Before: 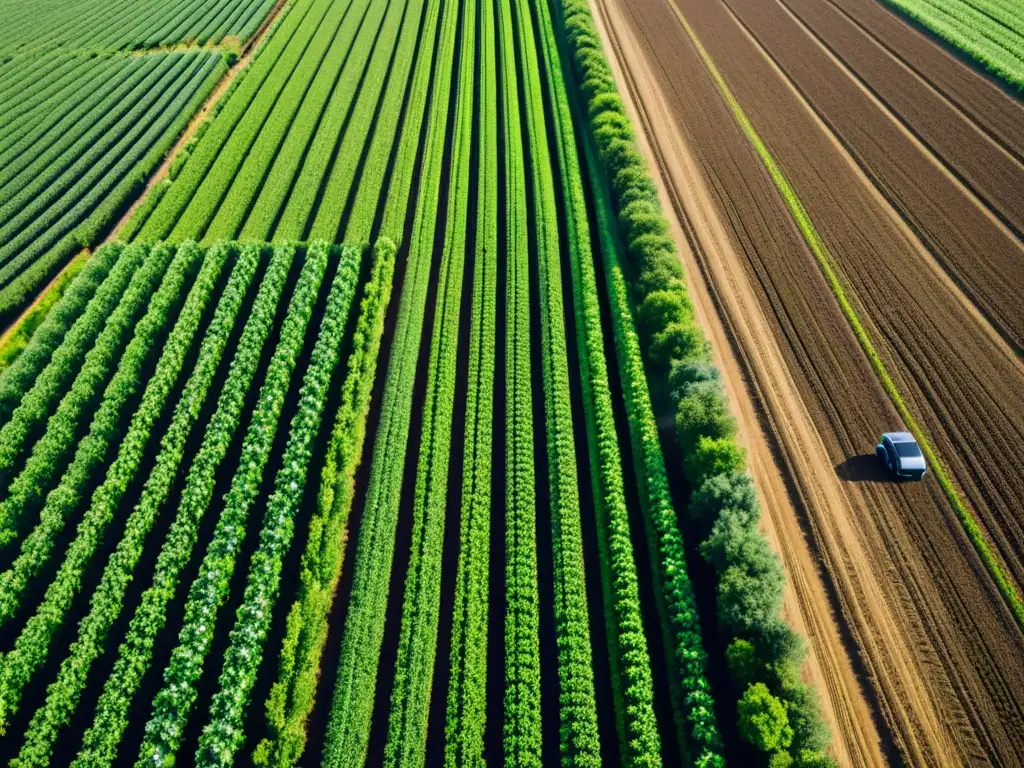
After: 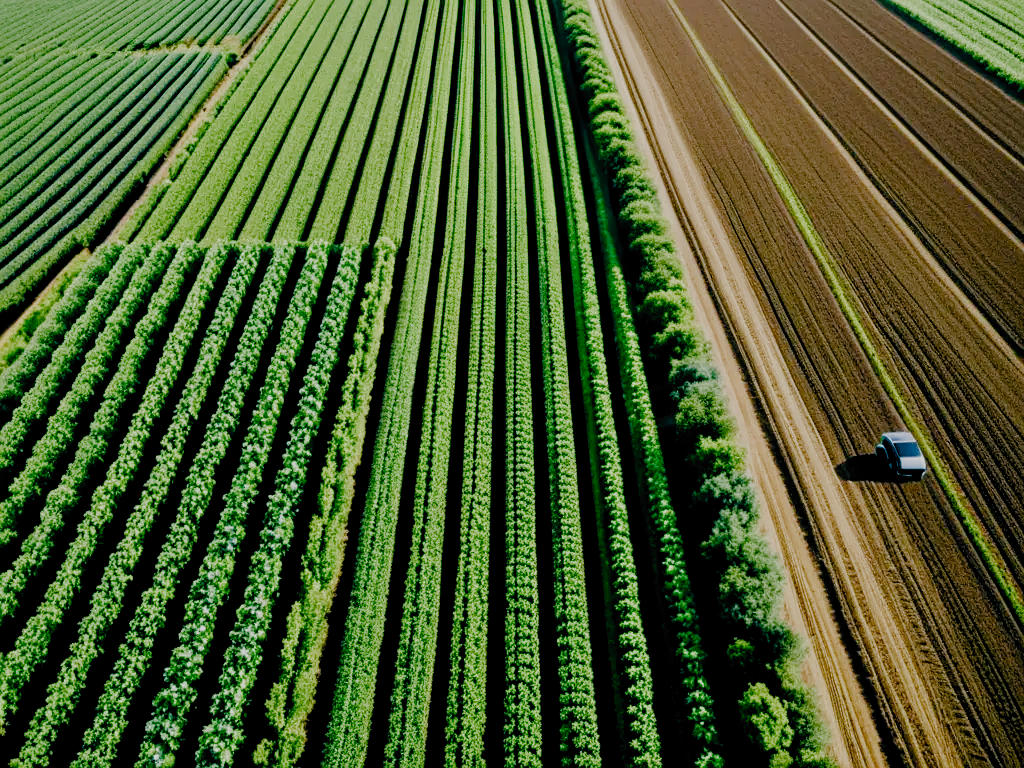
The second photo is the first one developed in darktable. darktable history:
color balance rgb: power › luminance -3.916%, power › hue 139.81°, highlights gain › chroma 0.108%, highlights gain › hue 332.67°, global offset › luminance -0.342%, global offset › chroma 0.112%, global offset › hue 163.45°, perceptual saturation grading › global saturation 20%, perceptual saturation grading › highlights -49.391%, perceptual saturation grading › shadows 24.974%, global vibrance 9.879%
filmic rgb: black relative exposure -4.88 EV, white relative exposure 4.02 EV, threshold 2.99 EV, hardness 2.81, preserve chrominance no, color science v5 (2021), contrast in shadows safe, contrast in highlights safe, enable highlight reconstruction true
sharpen: amount 0.204
